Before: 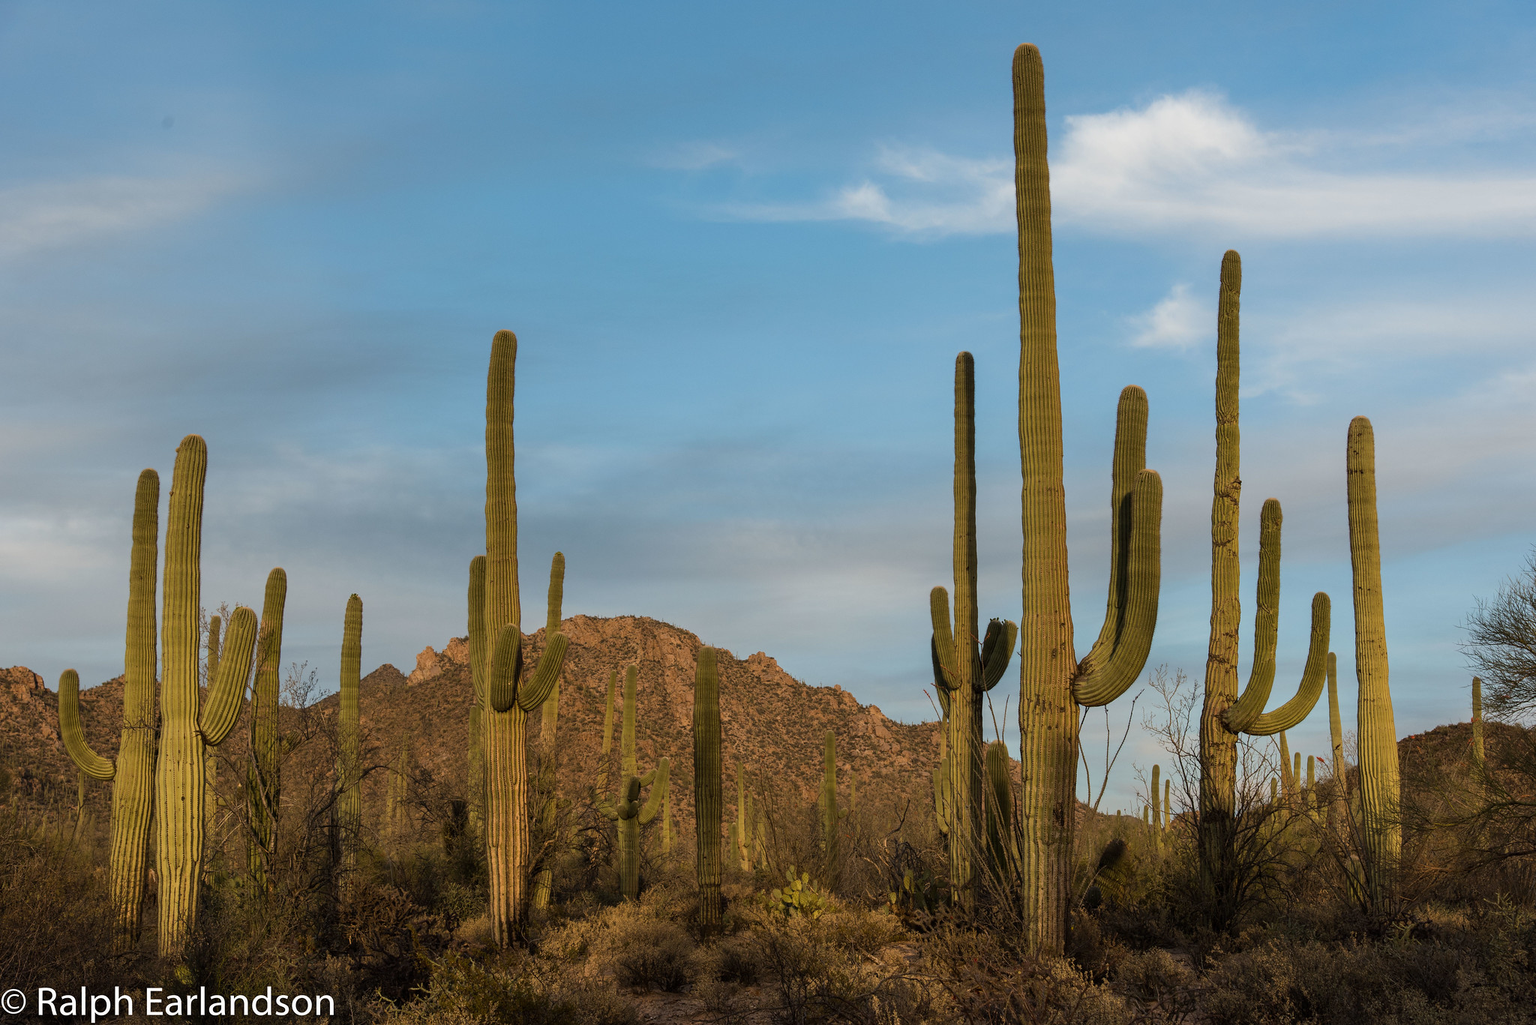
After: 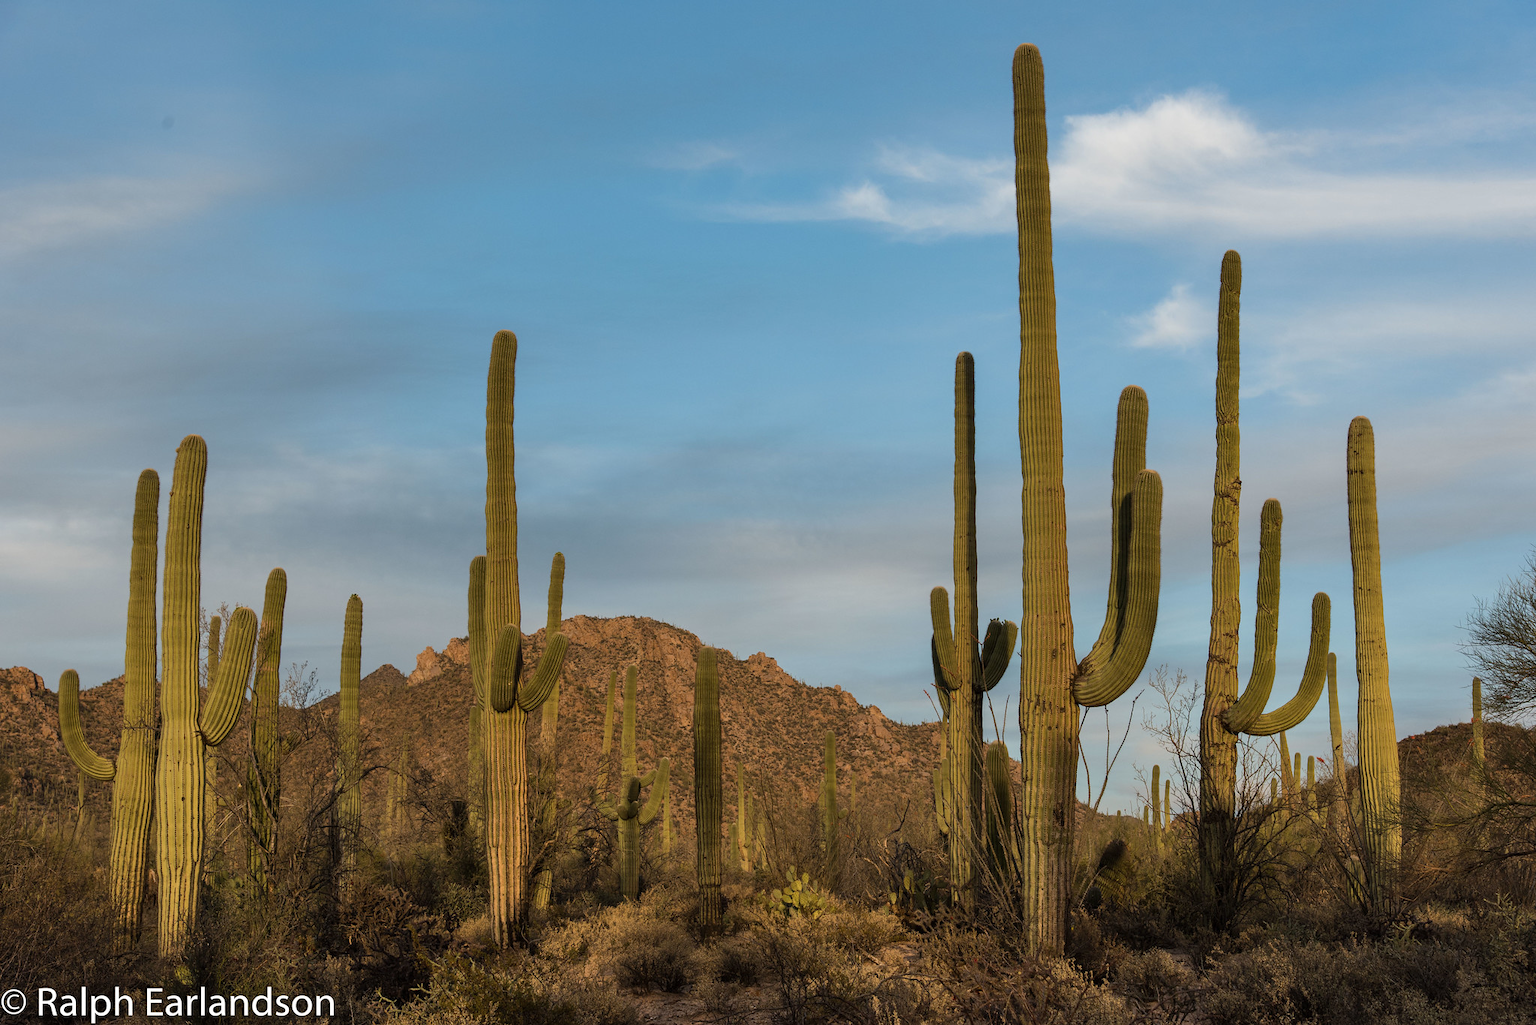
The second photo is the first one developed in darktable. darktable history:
shadows and highlights: shadows 34.64, highlights -35.01, highlights color adjustment 79.18%, soften with gaussian
tone equalizer: on, module defaults
